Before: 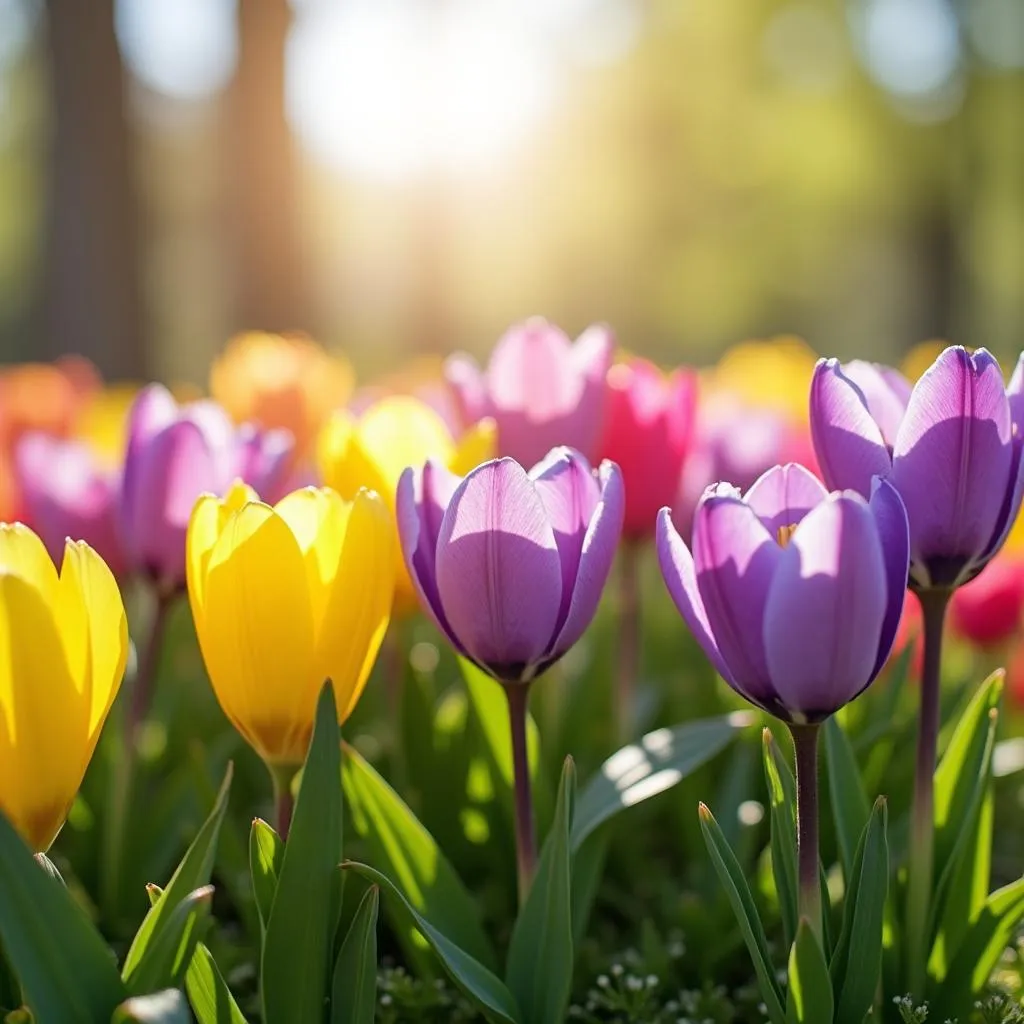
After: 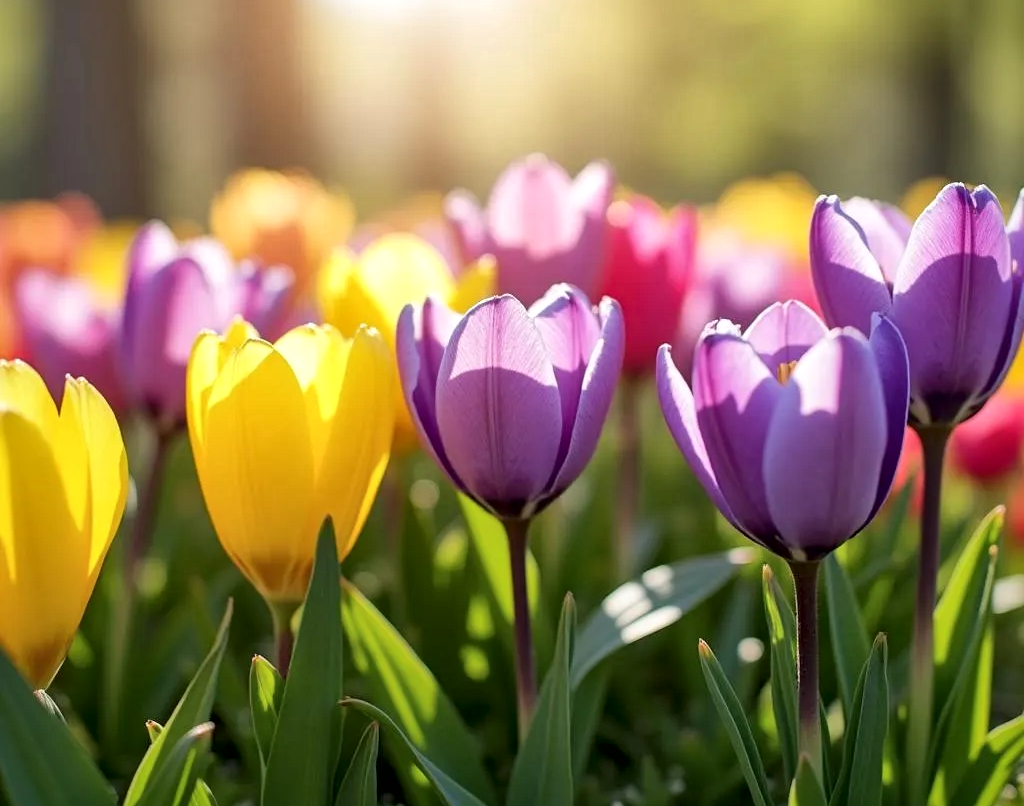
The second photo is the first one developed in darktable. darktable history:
crop and rotate: top 15.931%, bottom 5.334%
local contrast: mode bilateral grid, contrast 21, coarseness 51, detail 147%, midtone range 0.2
